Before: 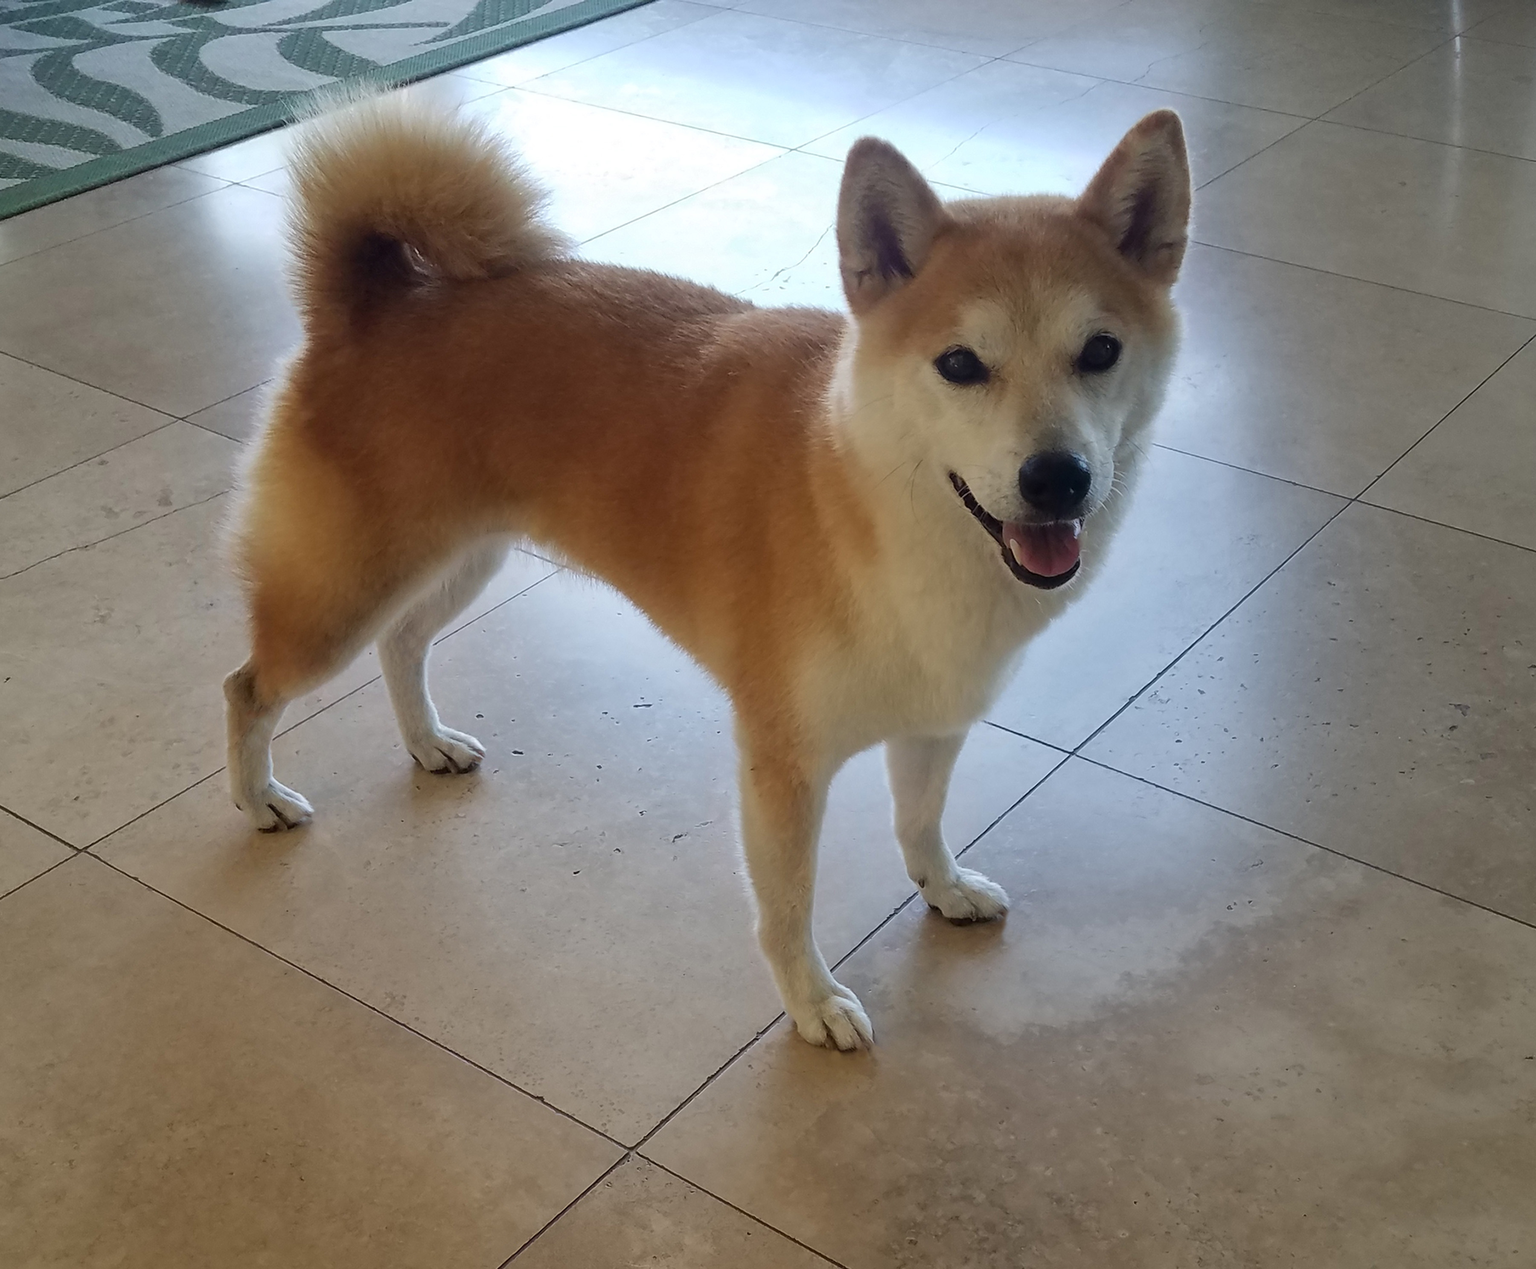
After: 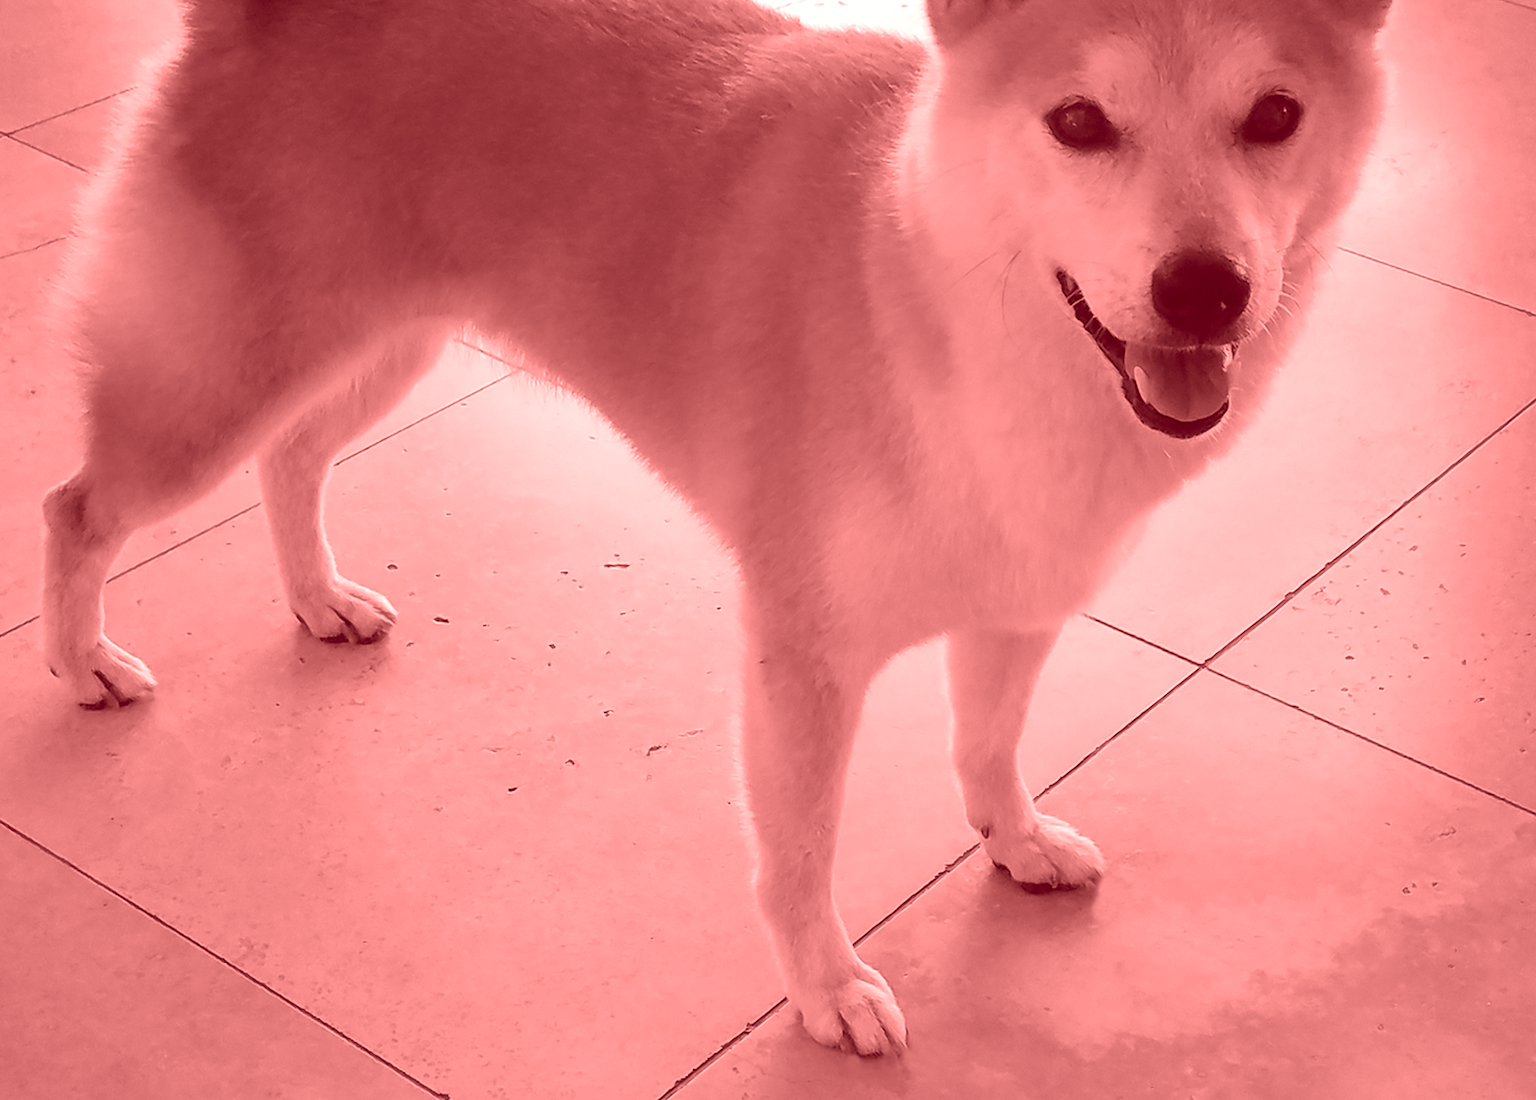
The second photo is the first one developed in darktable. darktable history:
colorize: saturation 60%, source mix 100%
crop and rotate: angle -3.37°, left 9.79%, top 20.73%, right 12.42%, bottom 11.82%
tone equalizer: on, module defaults
